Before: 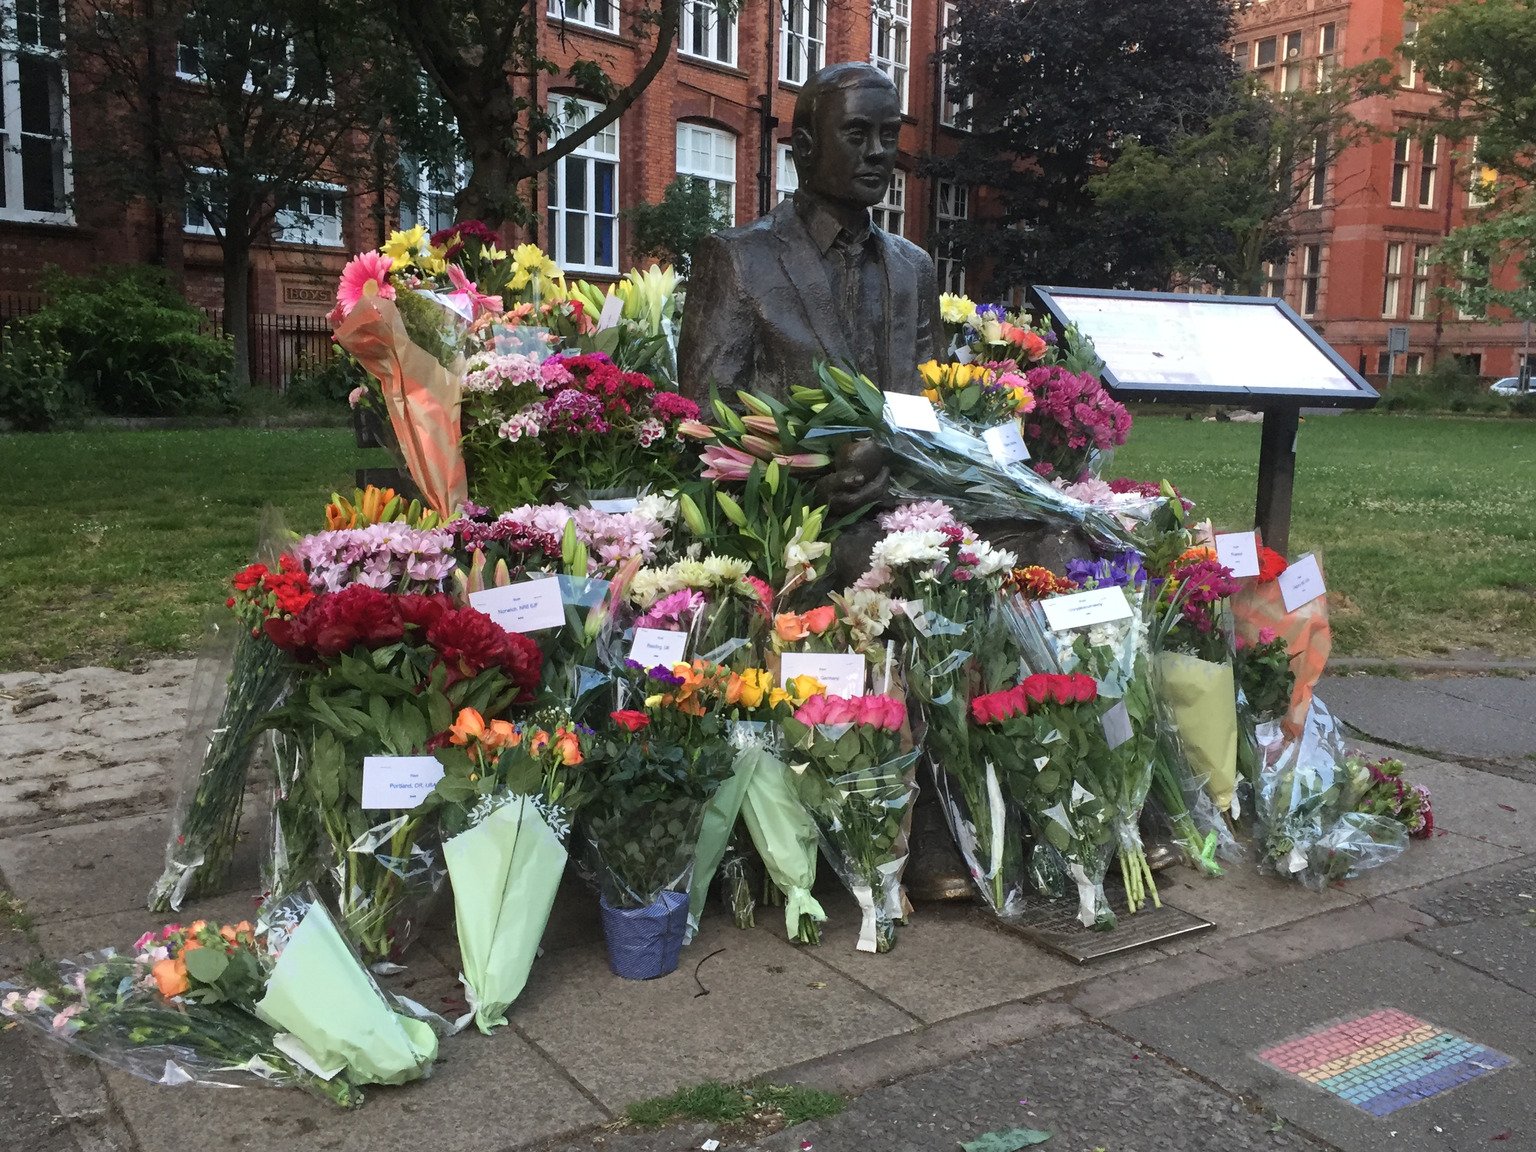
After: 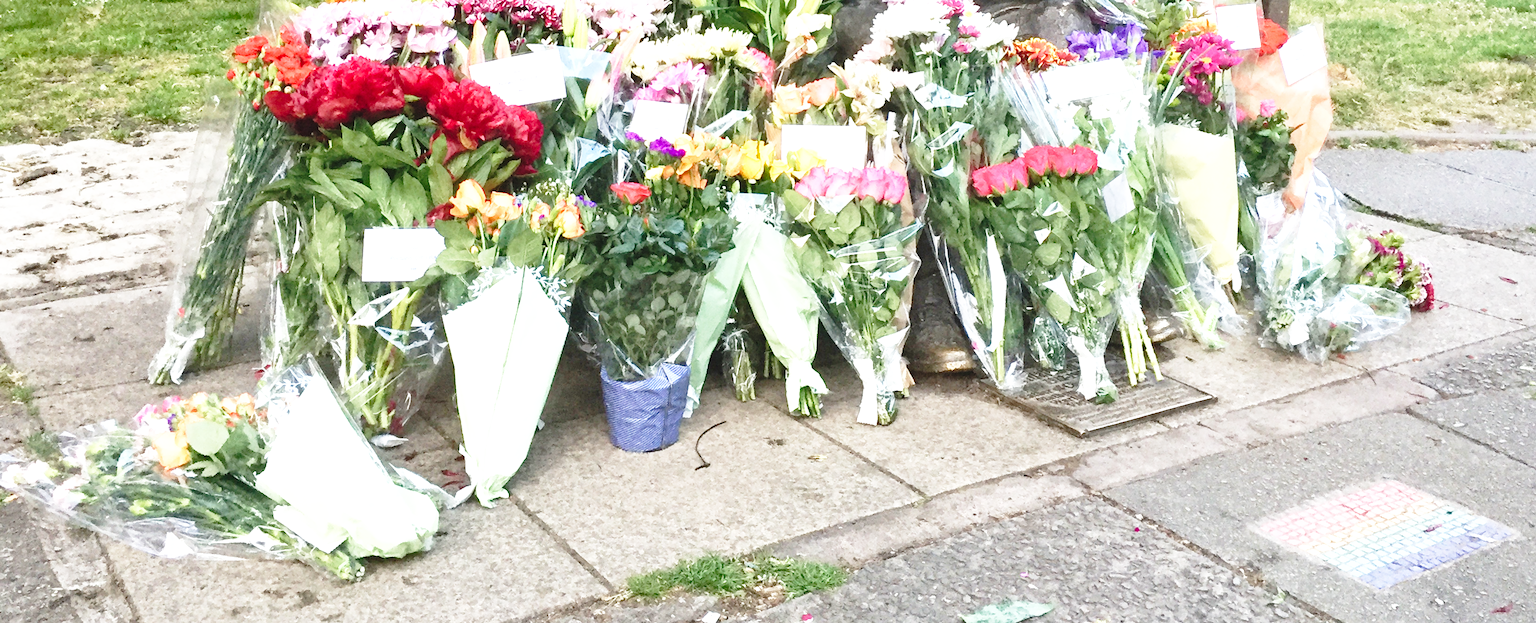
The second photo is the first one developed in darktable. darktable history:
crop and rotate: top 45.865%, right 0.043%
exposure: black level correction 0, exposure 1.391 EV, compensate highlight preservation false
base curve: curves: ch0 [(0, 0) (0.028, 0.03) (0.105, 0.232) (0.387, 0.748) (0.754, 0.968) (1, 1)], preserve colors none
shadows and highlights: shadows 31.46, highlights -32.61, soften with gaussian
